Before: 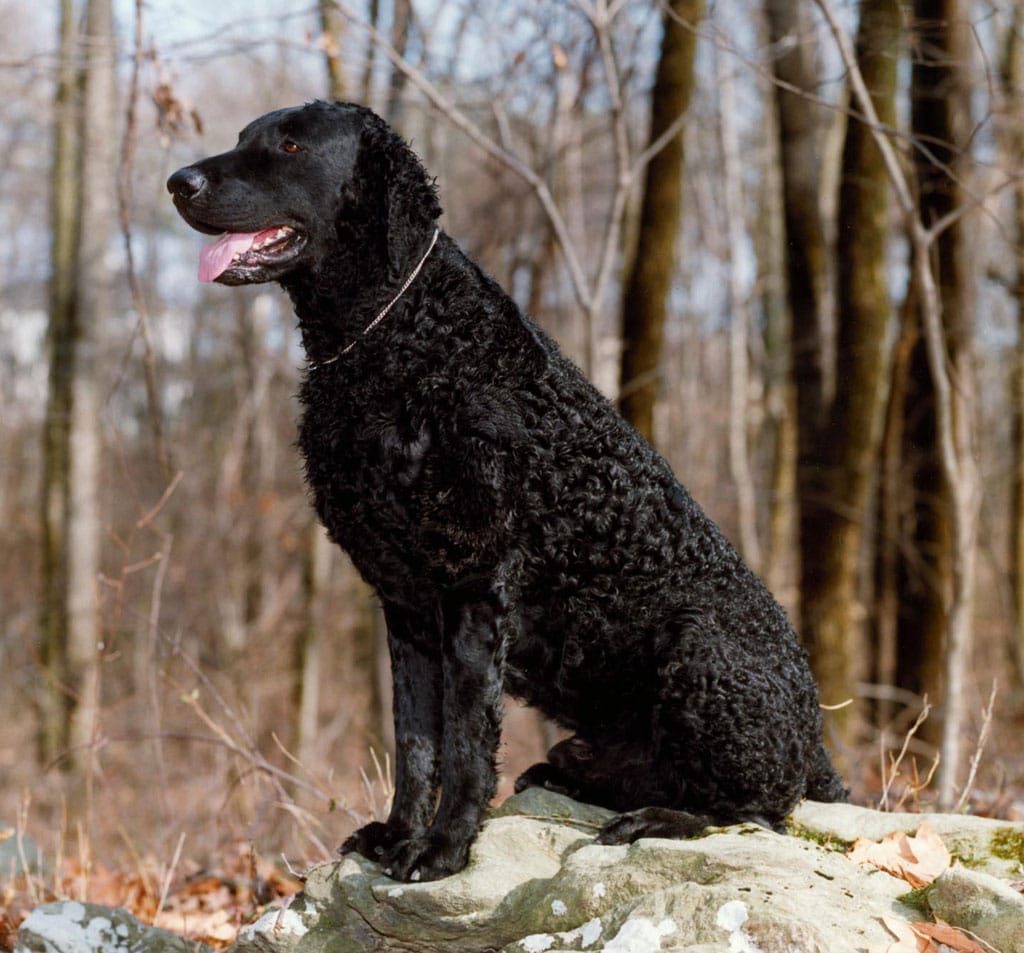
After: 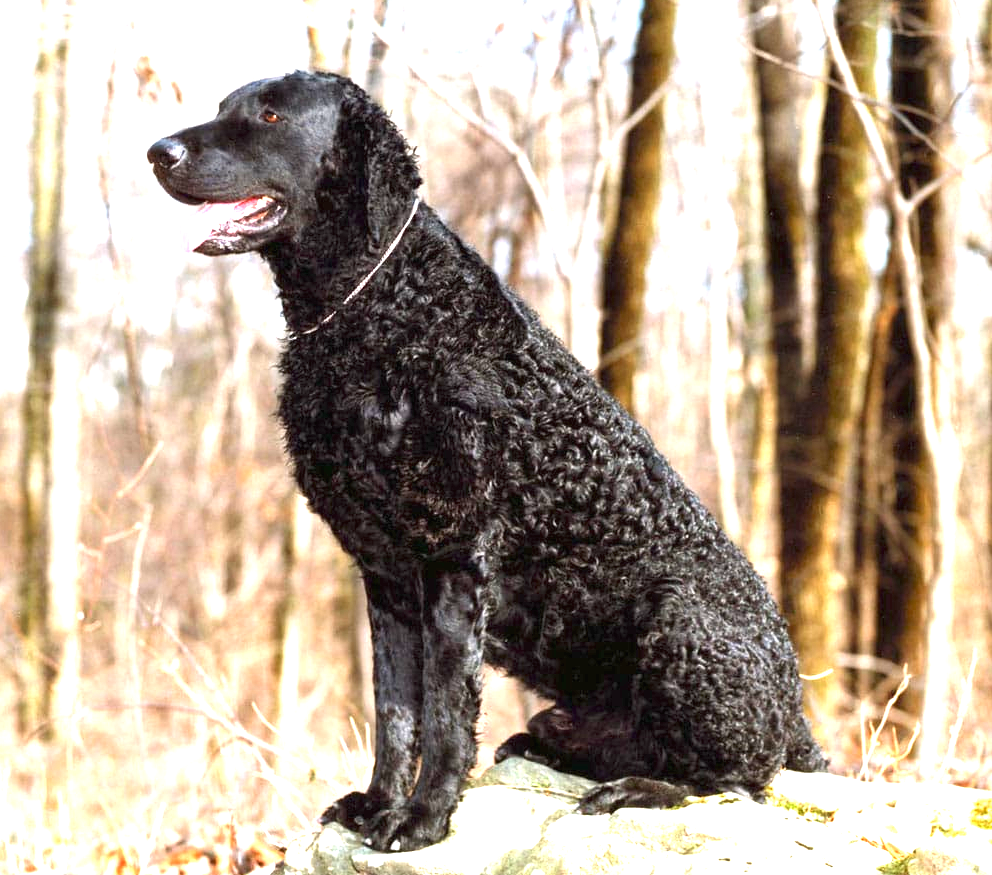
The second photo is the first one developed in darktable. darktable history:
crop: left 1.964%, top 3.251%, right 1.122%, bottom 4.933%
exposure: black level correction 0, exposure 2.138 EV, compensate exposure bias true, compensate highlight preservation false
